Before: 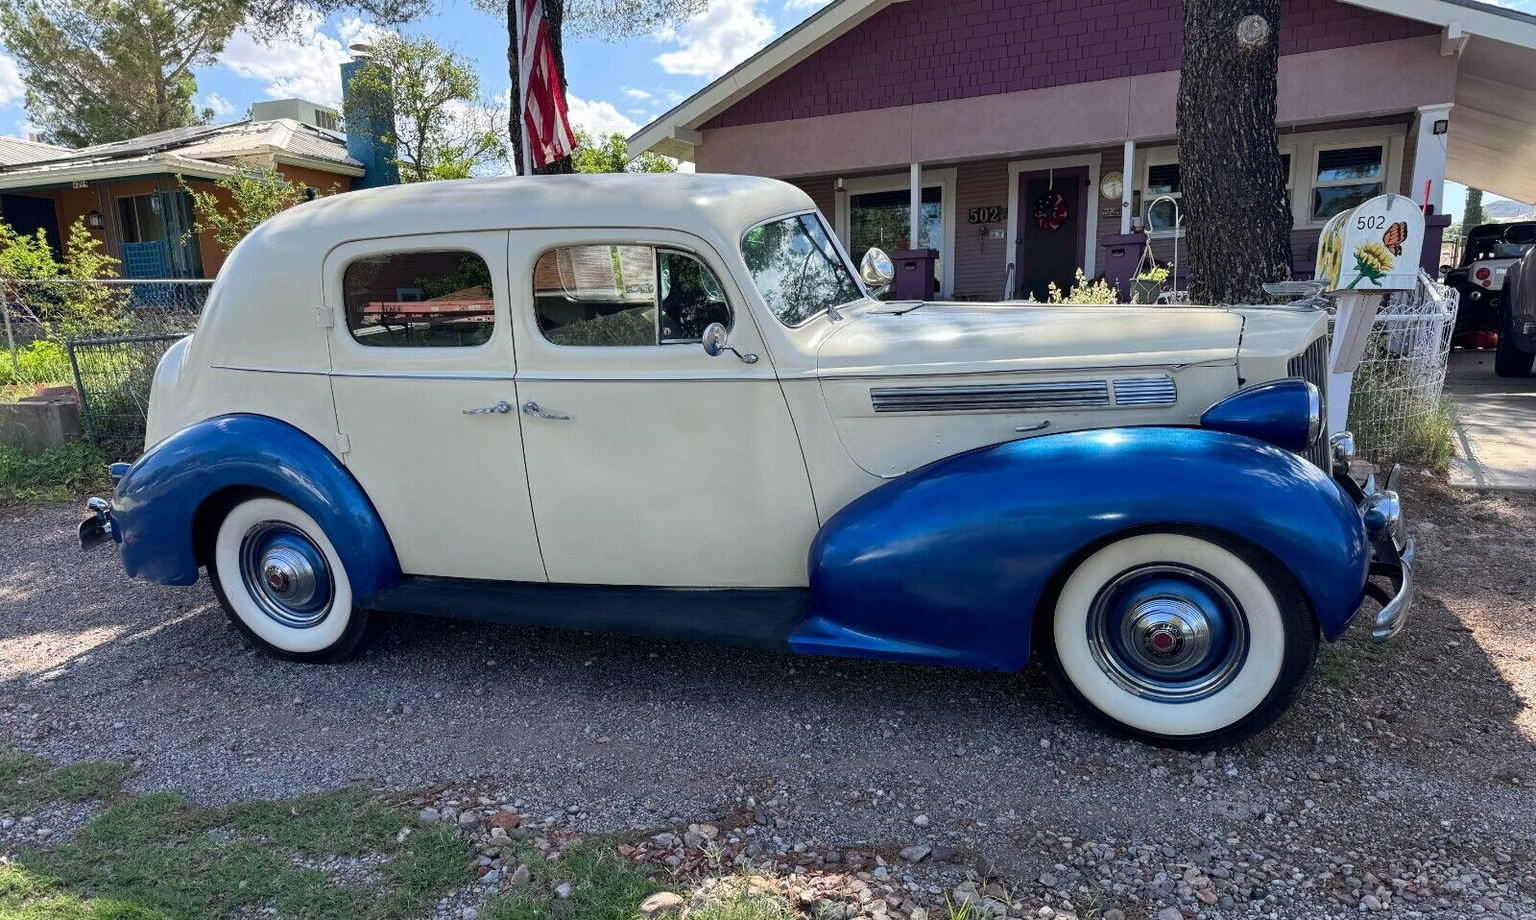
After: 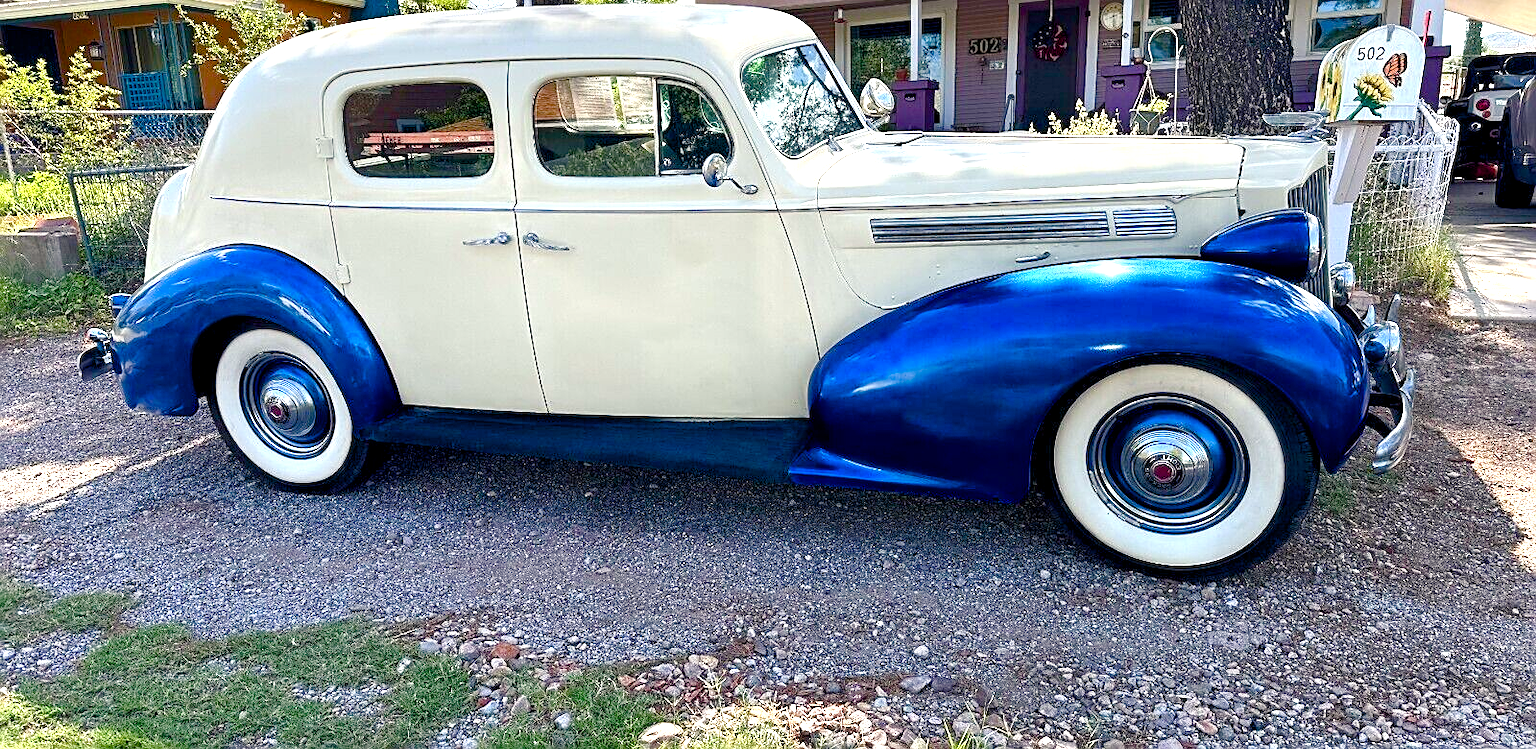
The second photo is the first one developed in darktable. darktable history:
exposure: black level correction 0.001, exposure 1.132 EV, compensate highlight preservation false
crop and rotate: top 18.467%
contrast brightness saturation: contrast 0.007, saturation -0.046
sharpen: on, module defaults
color balance rgb: highlights gain › chroma 2.067%, highlights gain › hue 73.61°, linear chroma grading › shadows 31.393%, linear chroma grading › global chroma -2.252%, linear chroma grading › mid-tones 4.316%, perceptual saturation grading › global saturation 43.709%, perceptual saturation grading › highlights -50.273%, perceptual saturation grading › shadows 30.873%, perceptual brilliance grading › global brilliance -1.801%, perceptual brilliance grading › highlights -1.508%, perceptual brilliance grading › mid-tones -1.008%, perceptual brilliance grading › shadows -0.806%, global vibrance 20%
